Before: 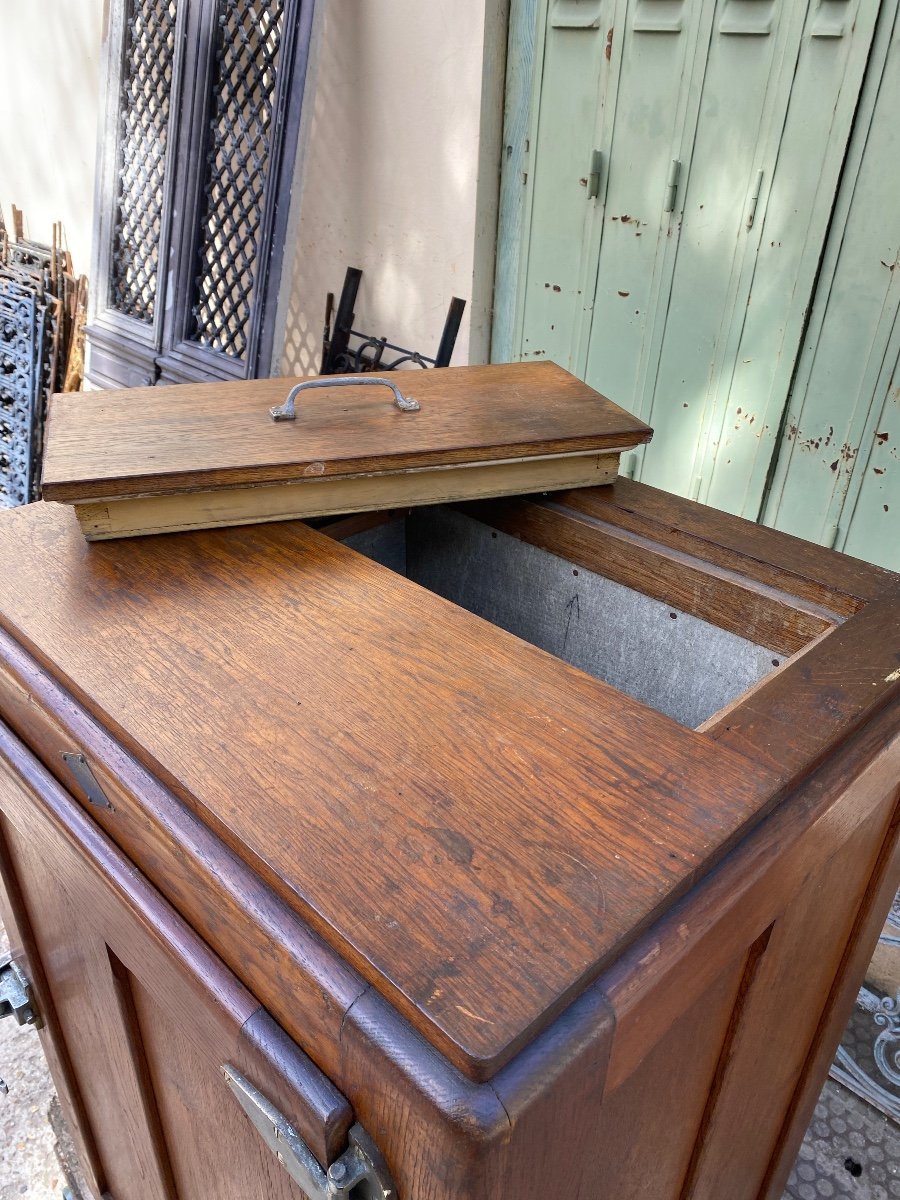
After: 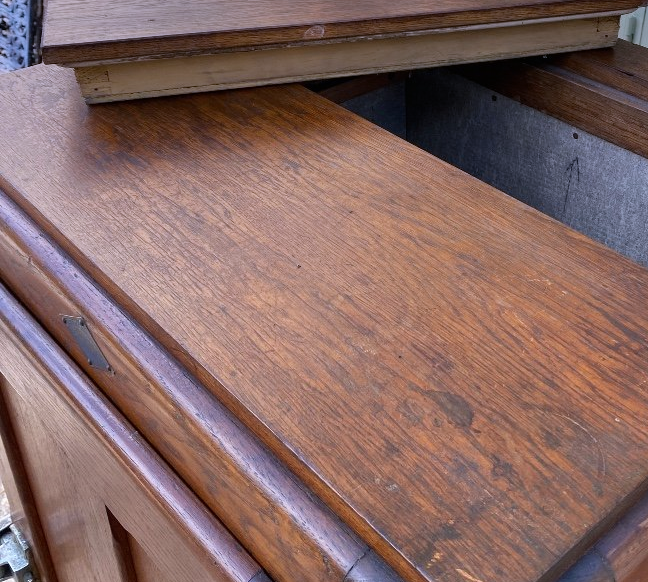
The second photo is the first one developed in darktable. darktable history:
rotate and perspective: automatic cropping off
graduated density: hue 238.83°, saturation 50%
crop: top 36.498%, right 27.964%, bottom 14.995%
